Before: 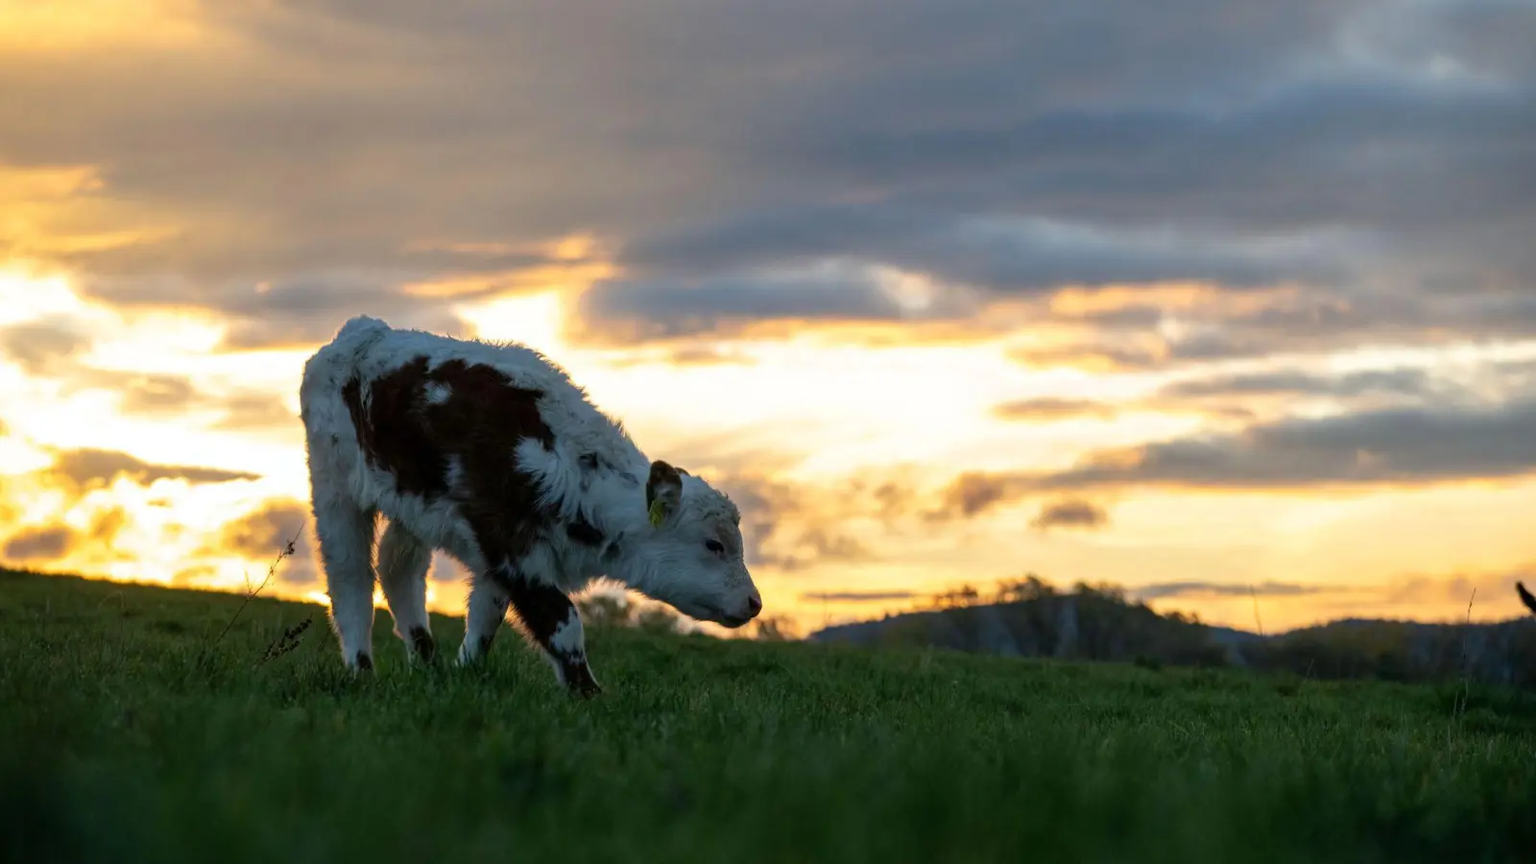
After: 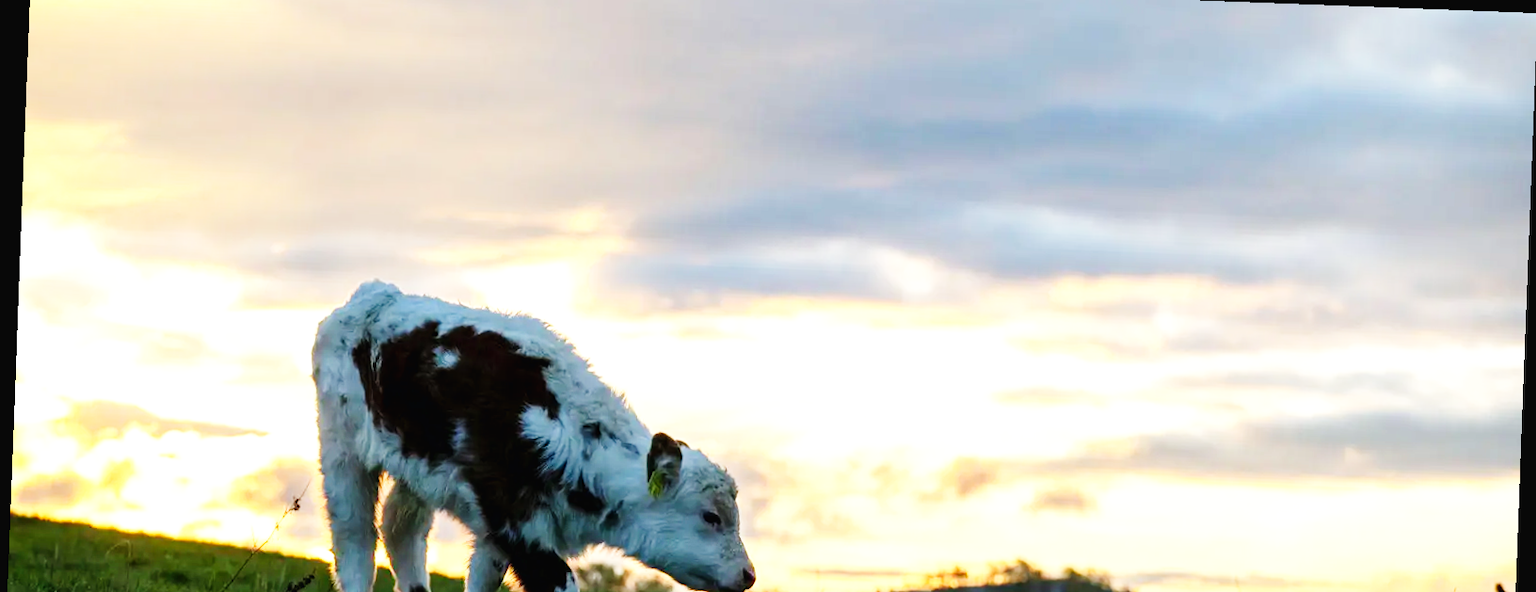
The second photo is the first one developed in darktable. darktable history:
exposure: black level correction 0, exposure 0.3 EV, compensate highlight preservation false
rotate and perspective: rotation 2.17°, automatic cropping off
crop and rotate: top 4.848%, bottom 29.503%
base curve: curves: ch0 [(0, 0.003) (0.001, 0.002) (0.006, 0.004) (0.02, 0.022) (0.048, 0.086) (0.094, 0.234) (0.162, 0.431) (0.258, 0.629) (0.385, 0.8) (0.548, 0.918) (0.751, 0.988) (1, 1)], preserve colors none
